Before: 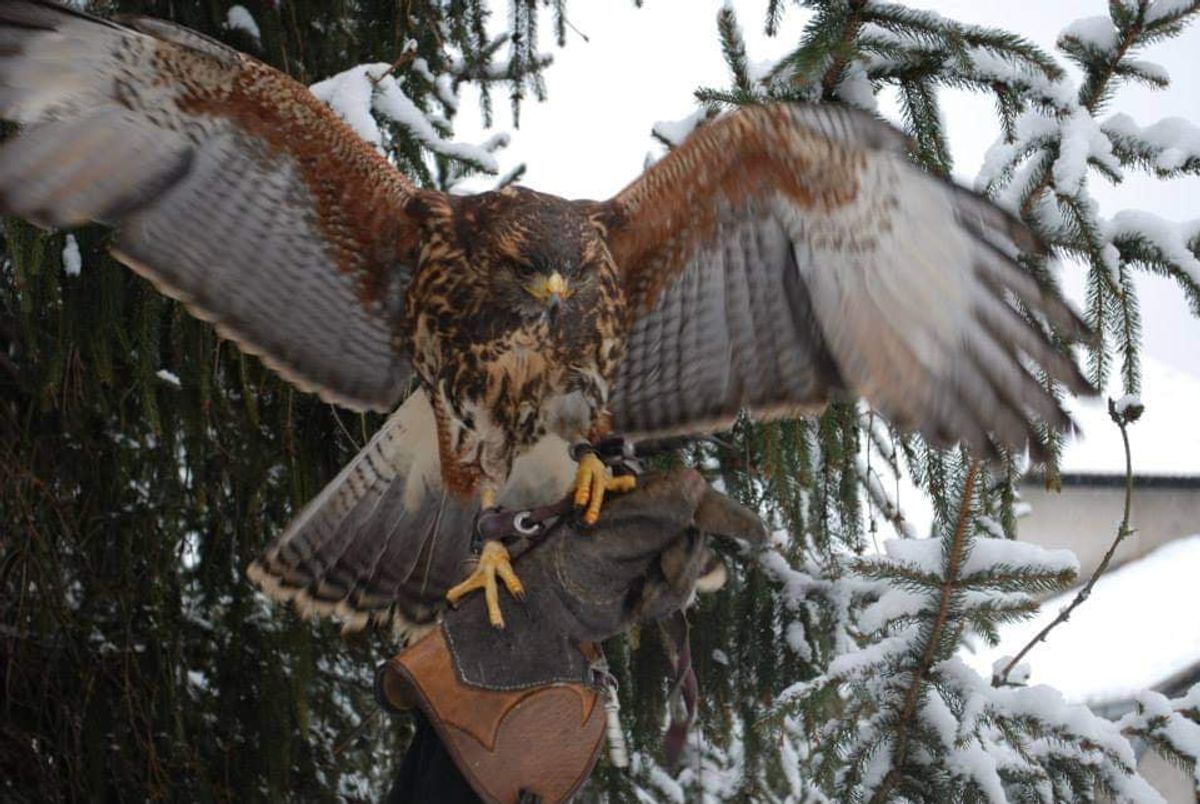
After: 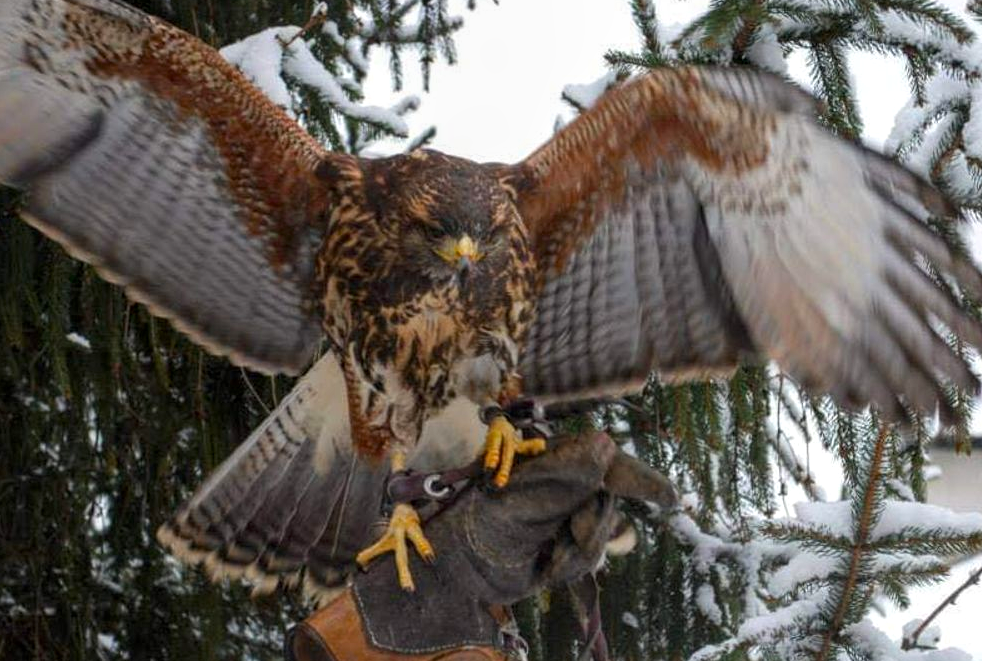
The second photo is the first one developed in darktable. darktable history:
local contrast: on, module defaults
crop and rotate: left 7.528%, top 4.704%, right 10.604%, bottom 13.031%
color balance rgb: perceptual saturation grading › global saturation 19.637%
